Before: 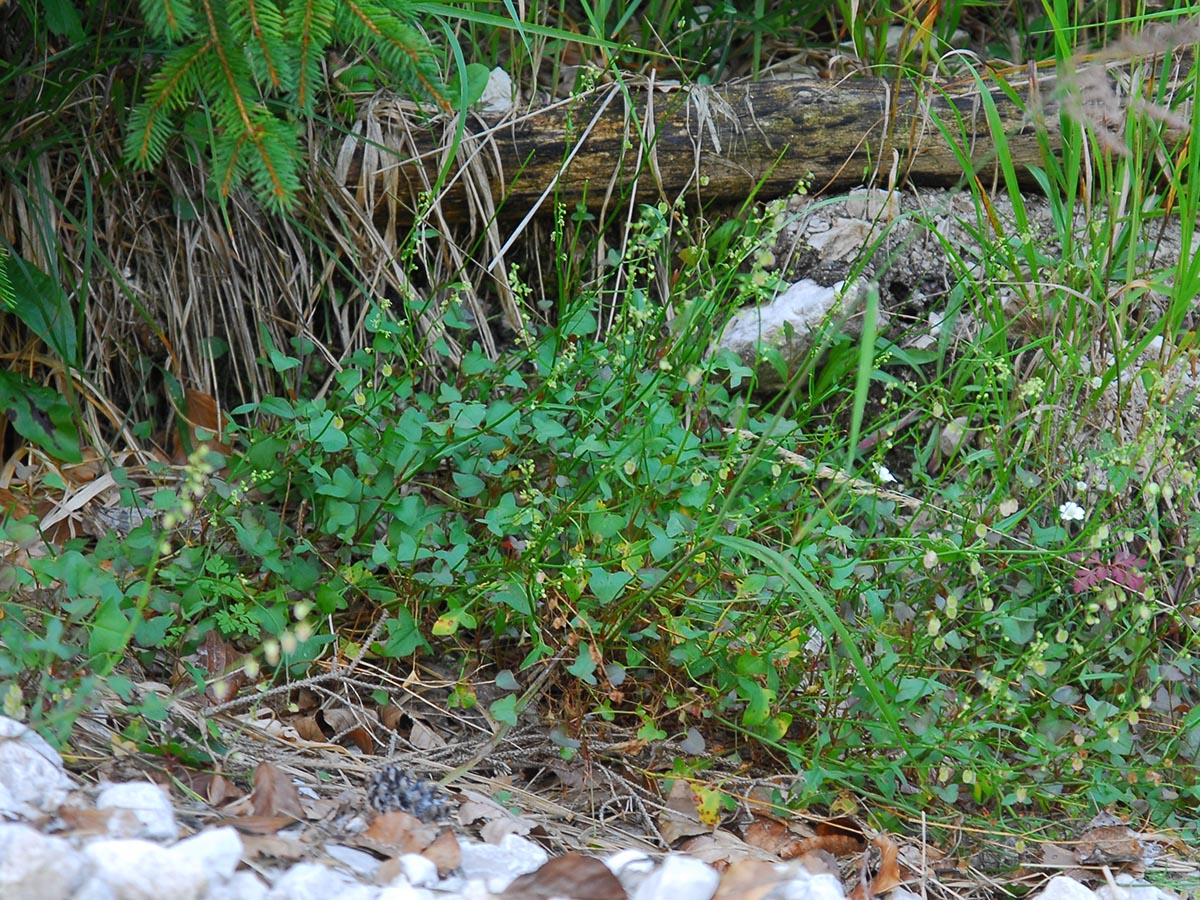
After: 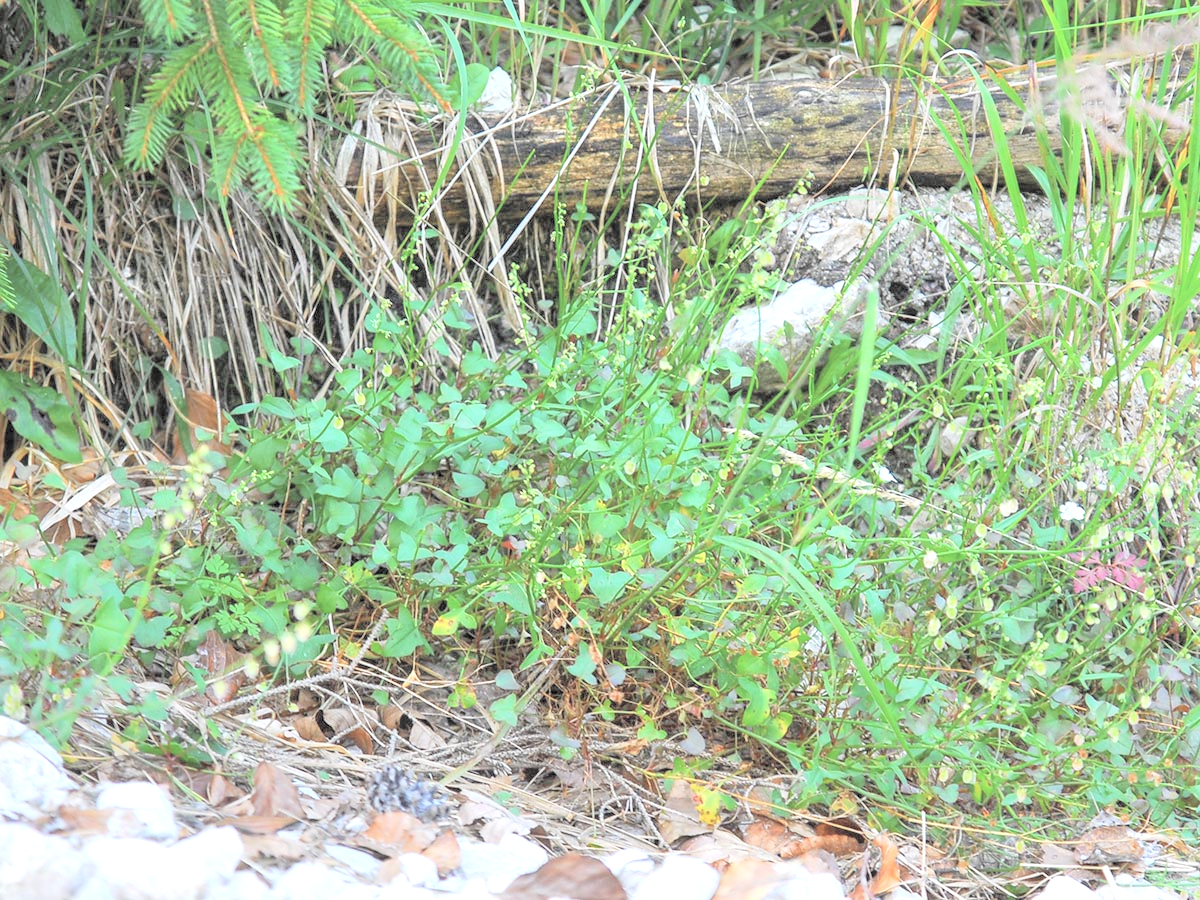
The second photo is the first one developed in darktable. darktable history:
contrast brightness saturation: brightness 1
local contrast: highlights 60%, shadows 60%, detail 160%
